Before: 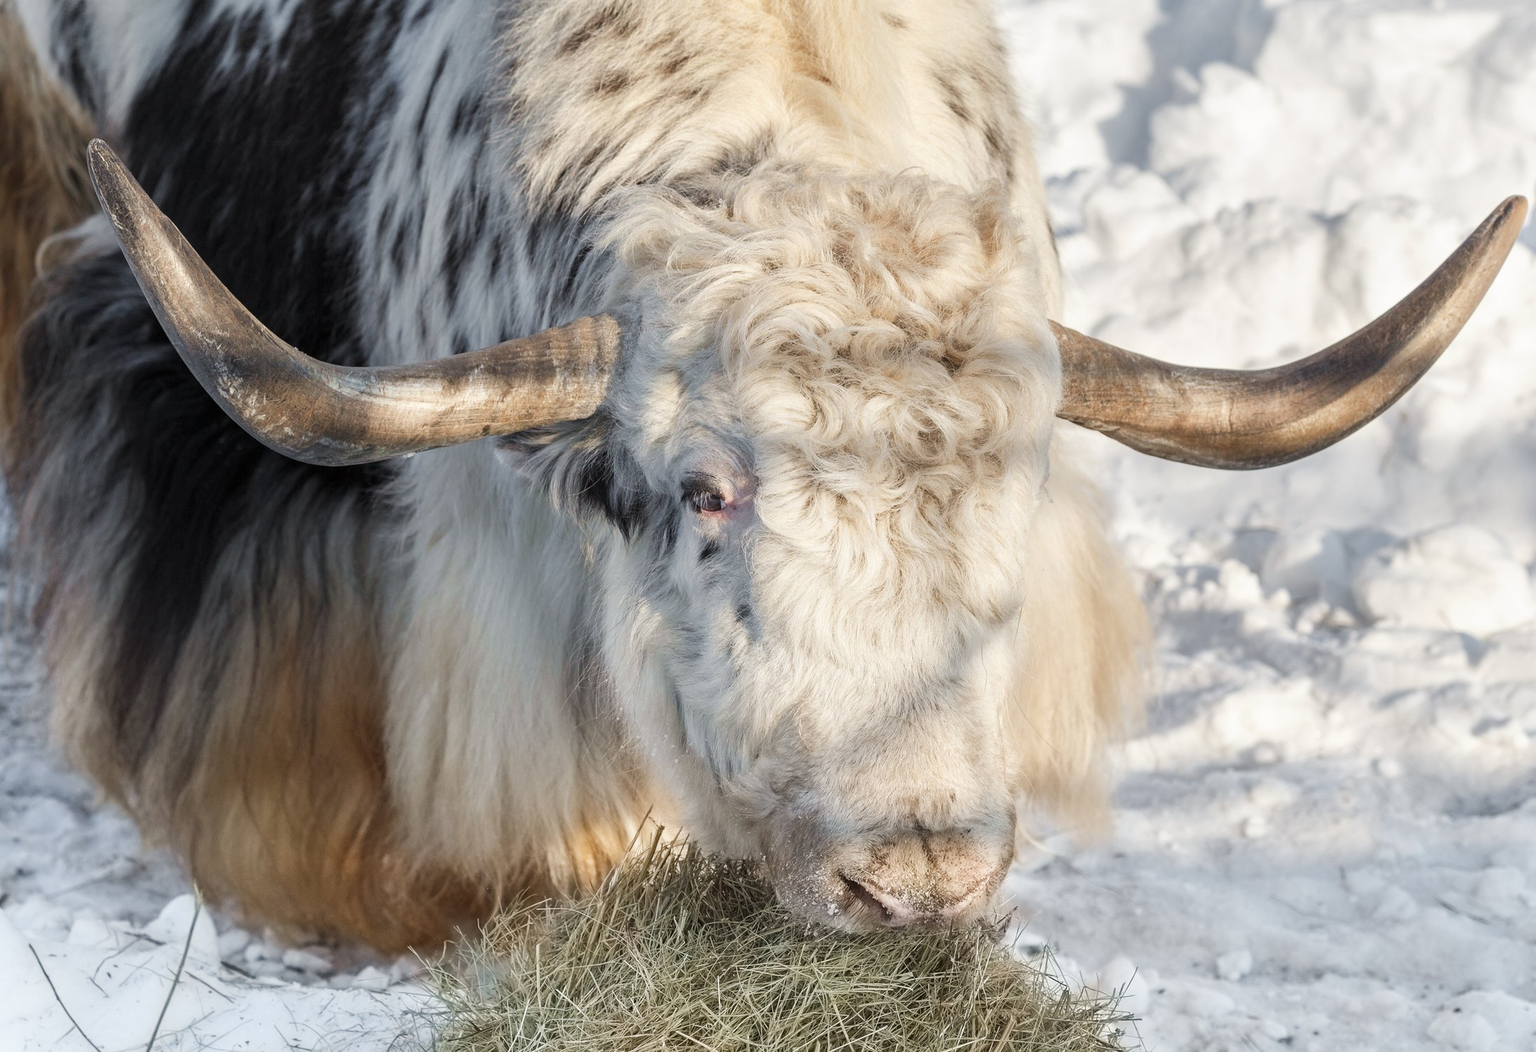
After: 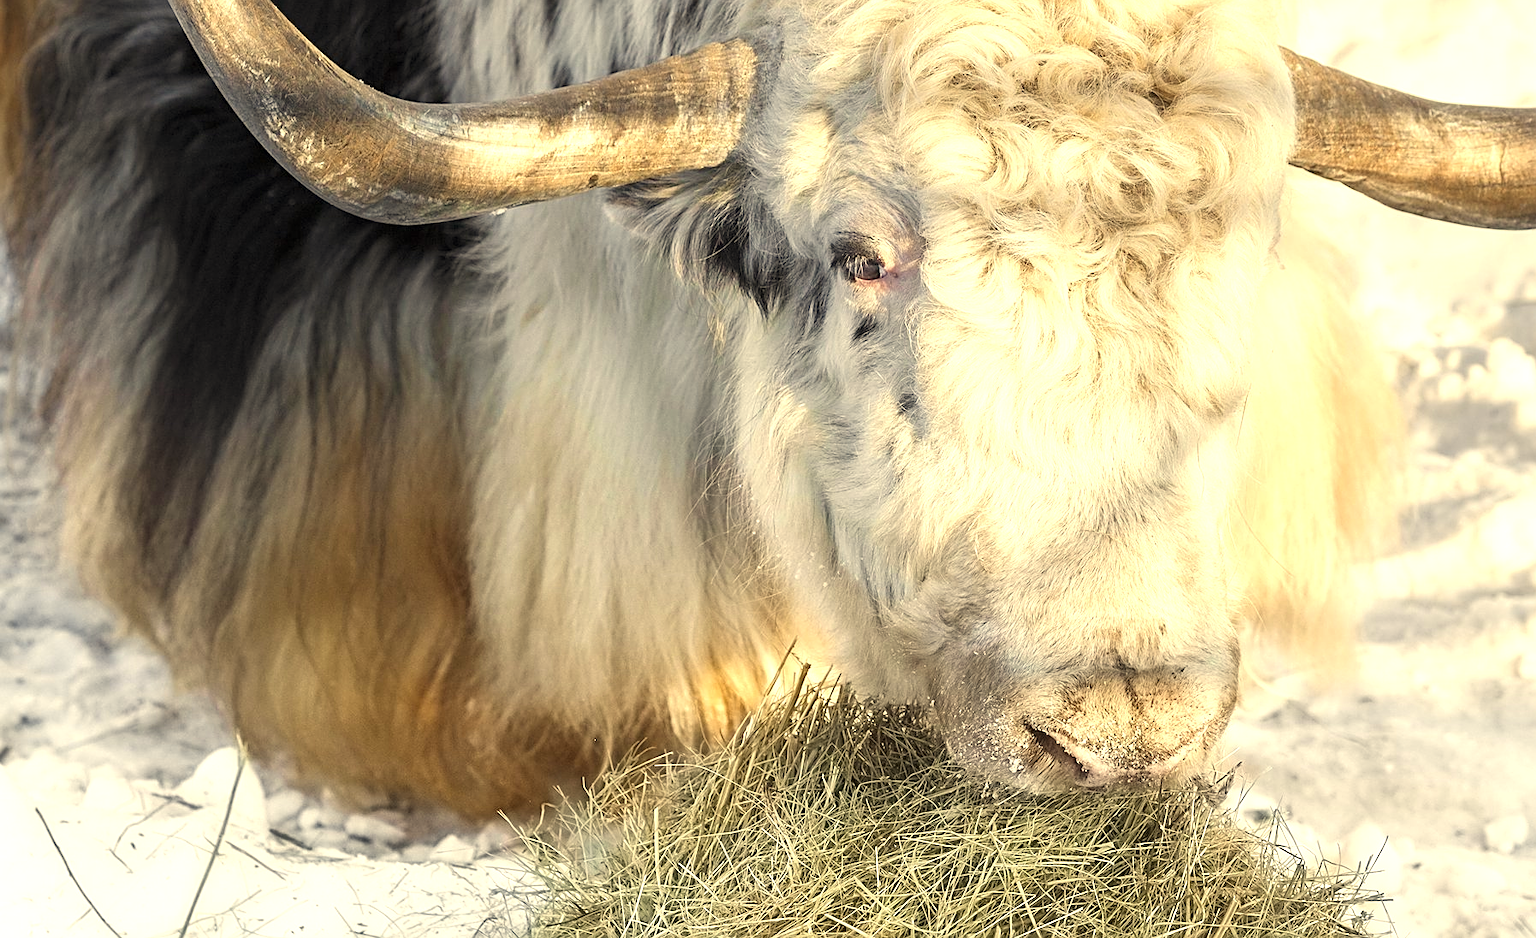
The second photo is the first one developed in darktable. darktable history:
crop: top 26.813%, right 18.01%
color correction: highlights a* 2.32, highlights b* 22.92
sharpen: on, module defaults
exposure: black level correction 0, exposure 0.691 EV, compensate highlight preservation false
contrast brightness saturation: contrast 0.006, saturation -0.052
